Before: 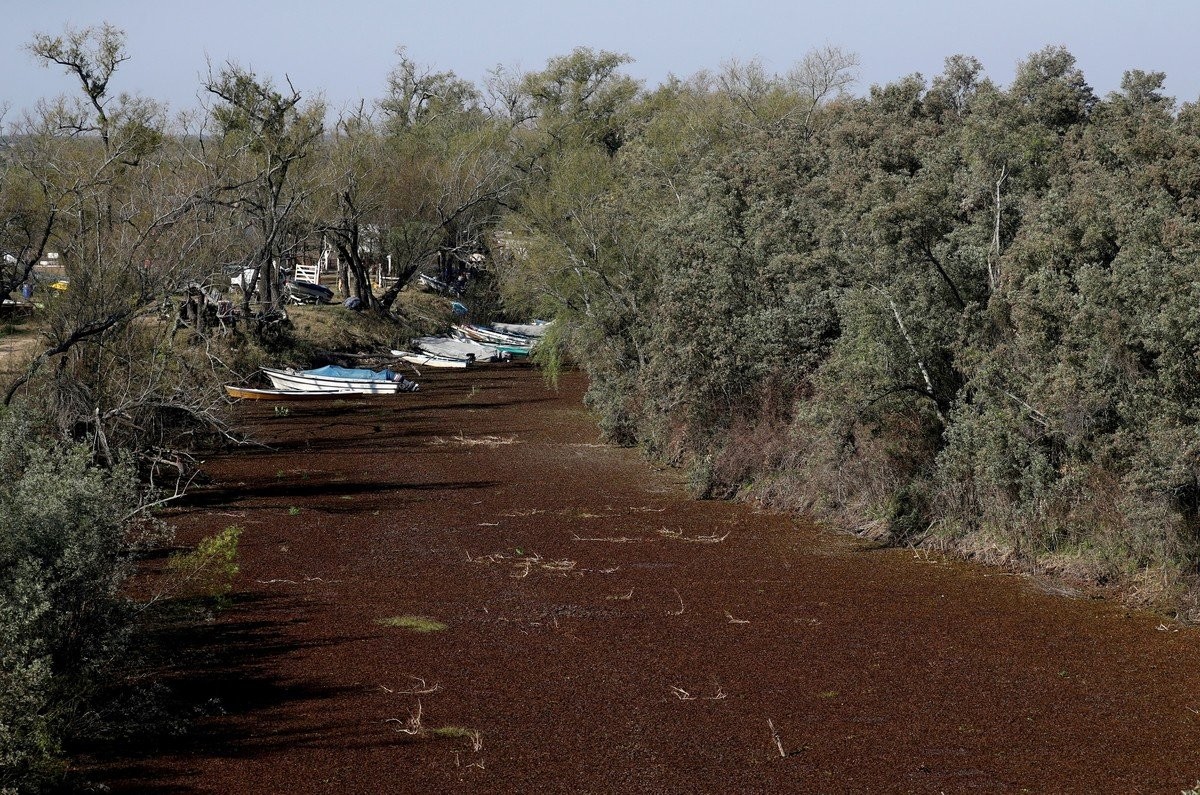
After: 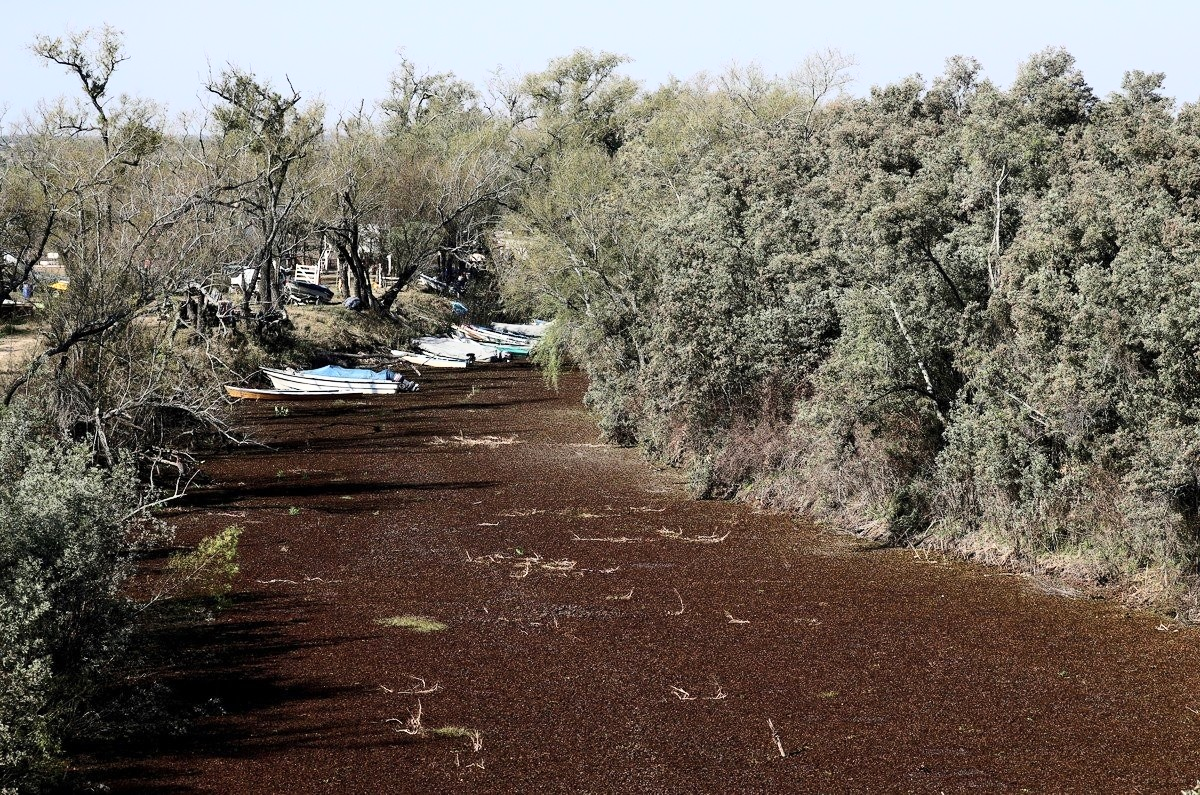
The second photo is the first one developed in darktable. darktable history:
tone curve: curves: ch0 [(0, 0) (0.003, 0.003) (0.011, 0.013) (0.025, 0.028) (0.044, 0.05) (0.069, 0.079) (0.1, 0.113) (0.136, 0.154) (0.177, 0.201) (0.224, 0.268) (0.277, 0.38) (0.335, 0.486) (0.399, 0.588) (0.468, 0.688) (0.543, 0.787) (0.623, 0.854) (0.709, 0.916) (0.801, 0.957) (0.898, 0.978) (1, 1)], color space Lab, independent channels, preserve colors none
